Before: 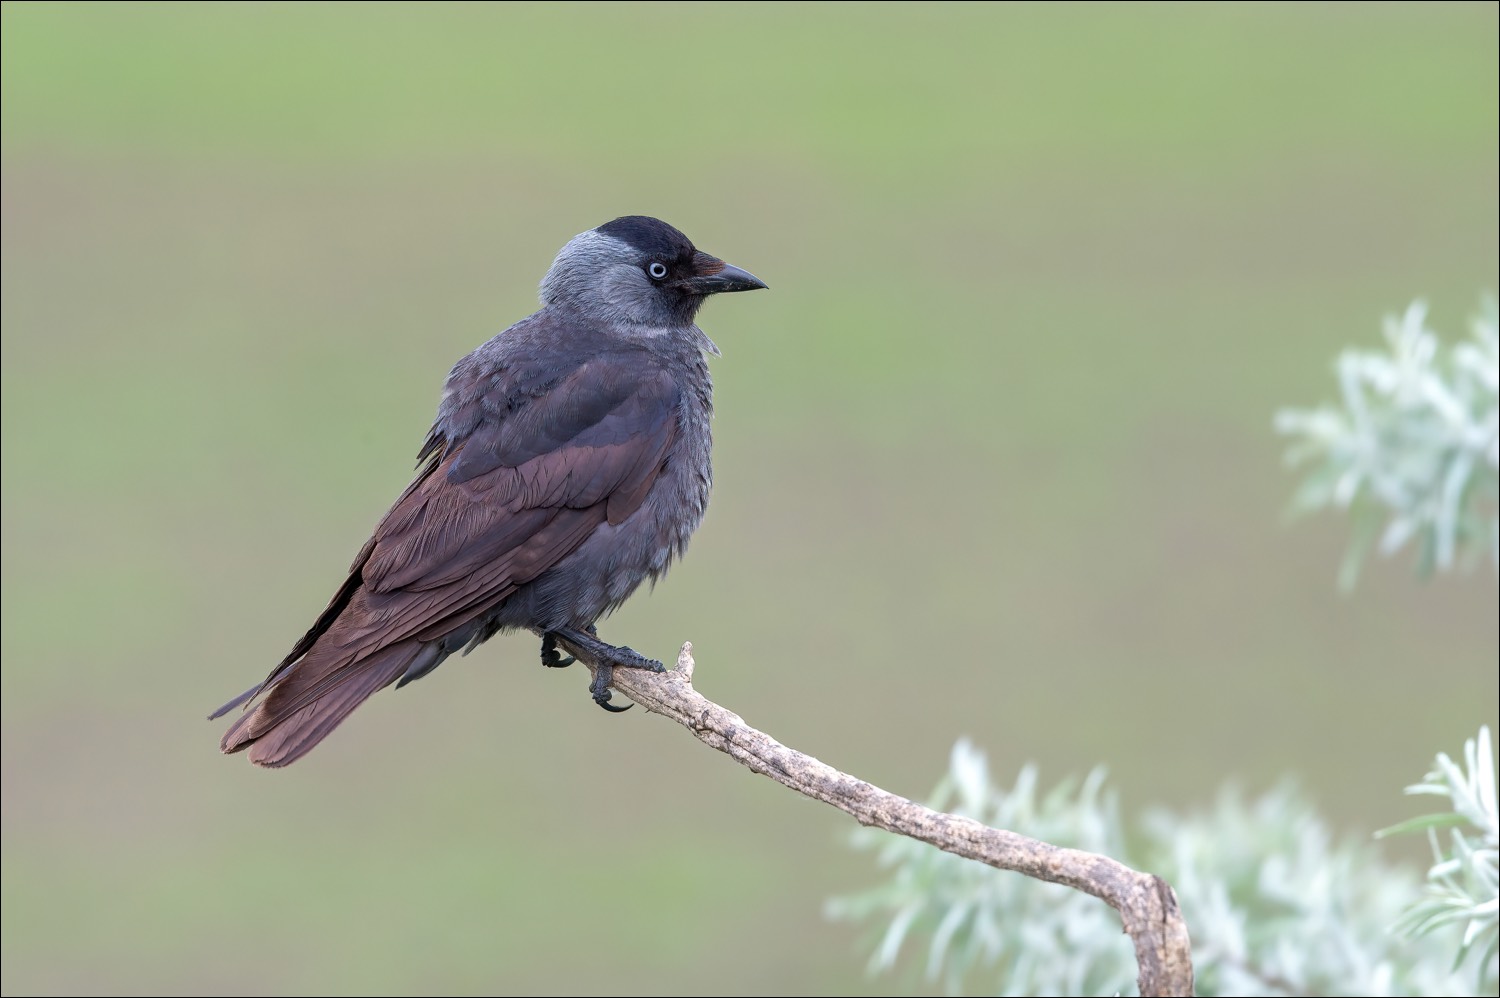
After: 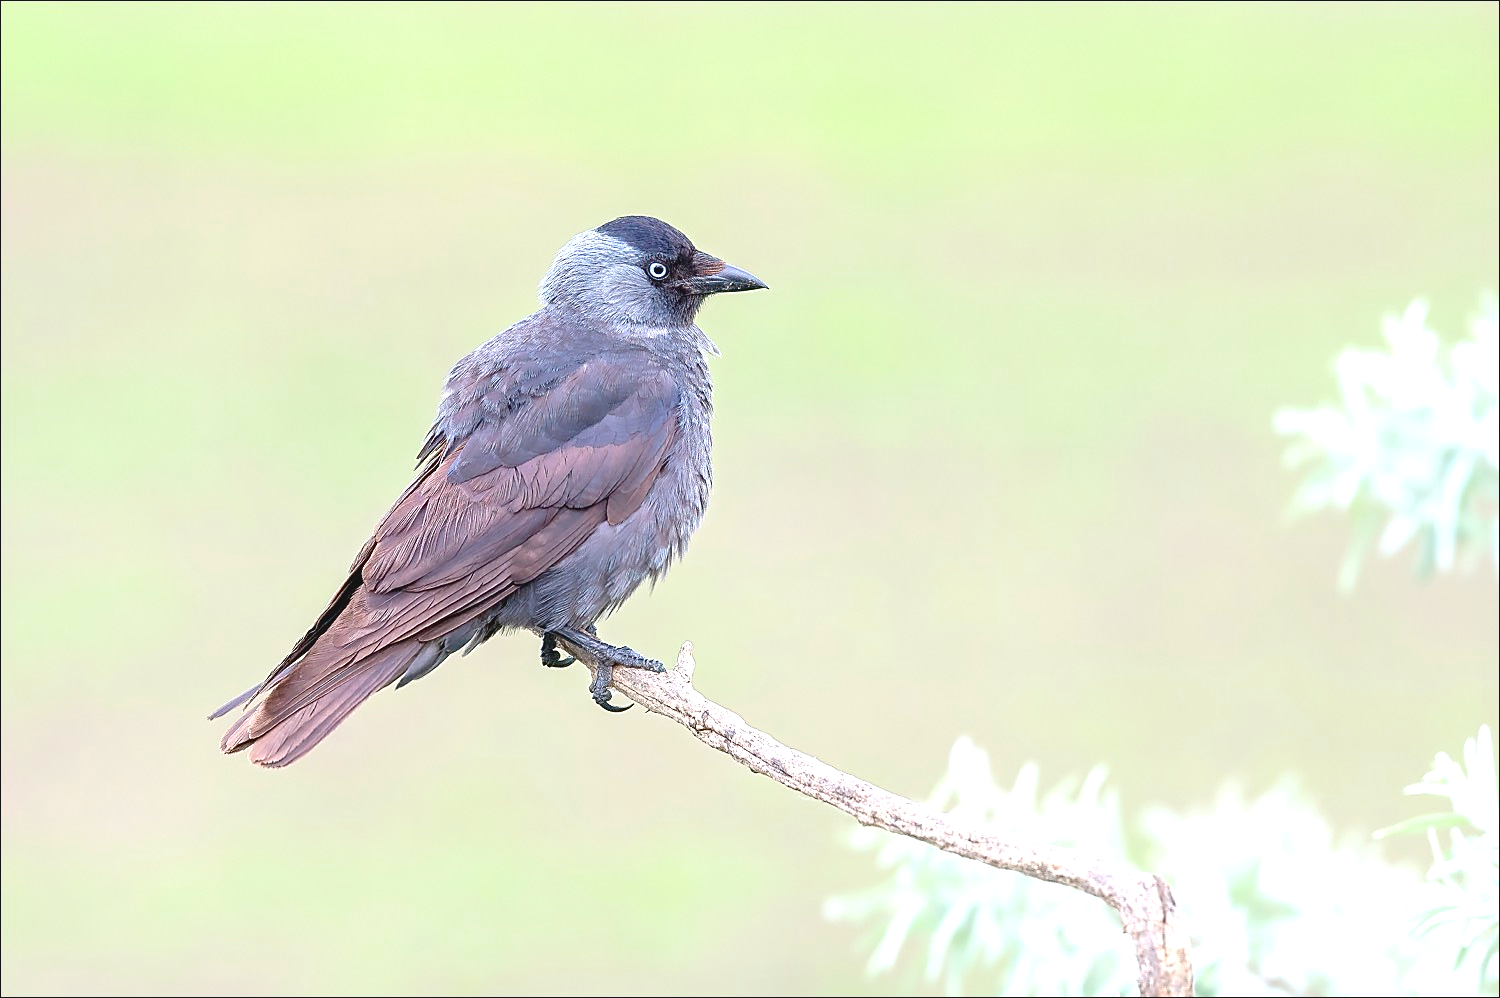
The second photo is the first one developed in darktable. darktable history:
contrast brightness saturation: contrast -0.093, brightness 0.047, saturation 0.084
exposure: exposure 1 EV, compensate exposure bias true, compensate highlight preservation false
sharpen: radius 1.353, amount 1.246, threshold 0.78
